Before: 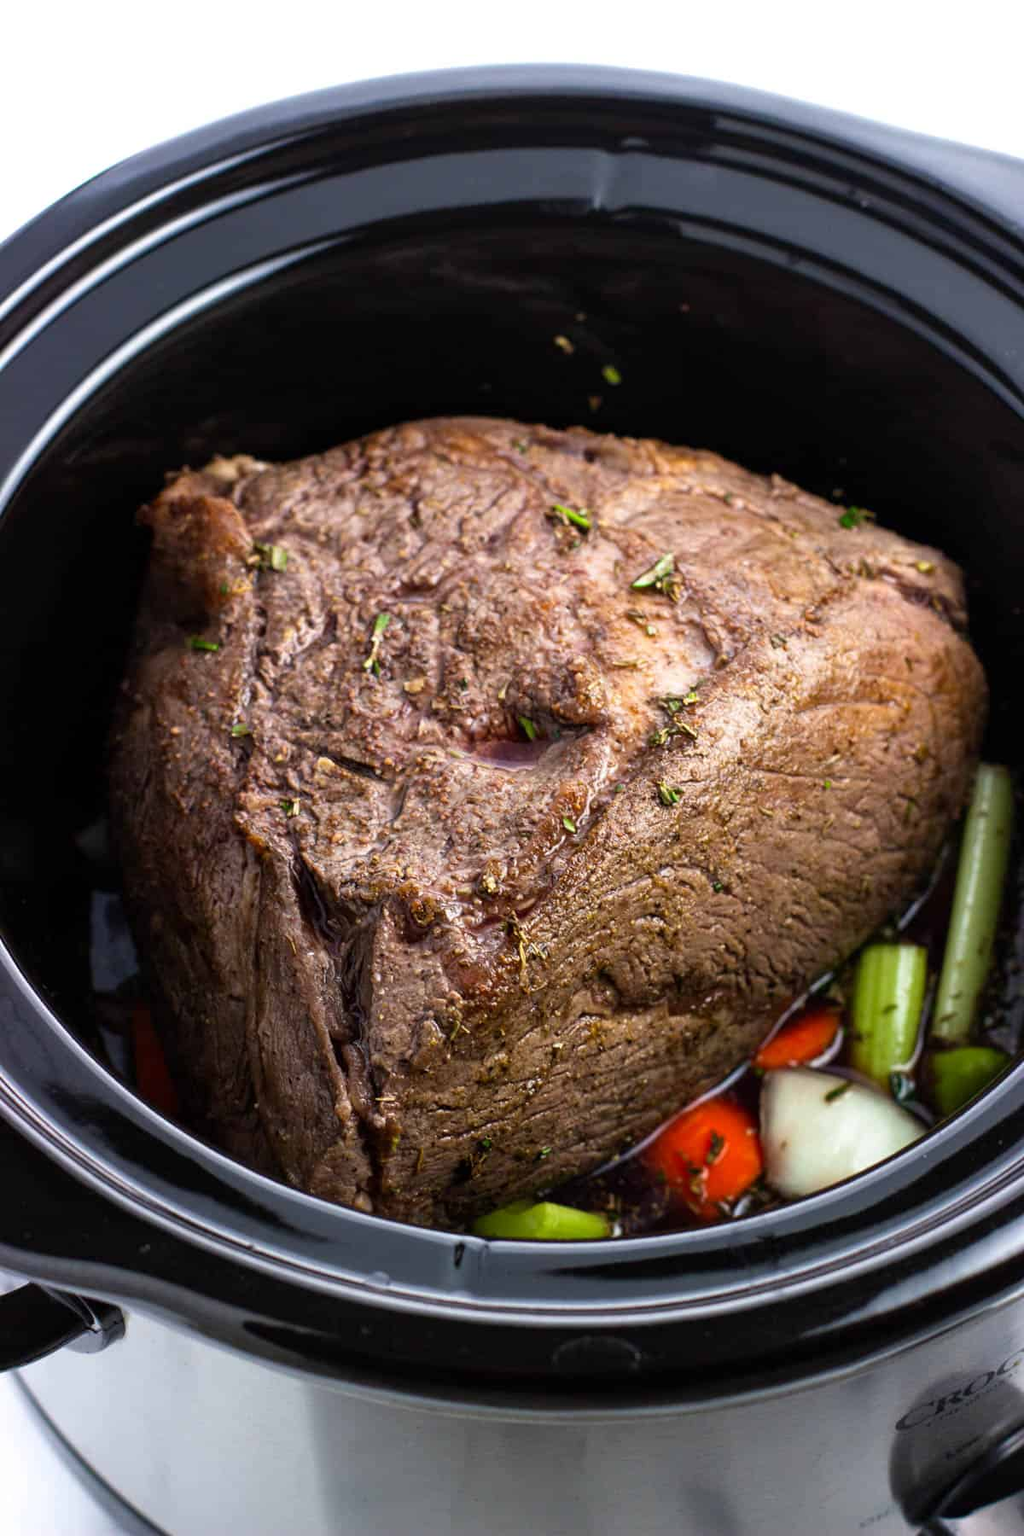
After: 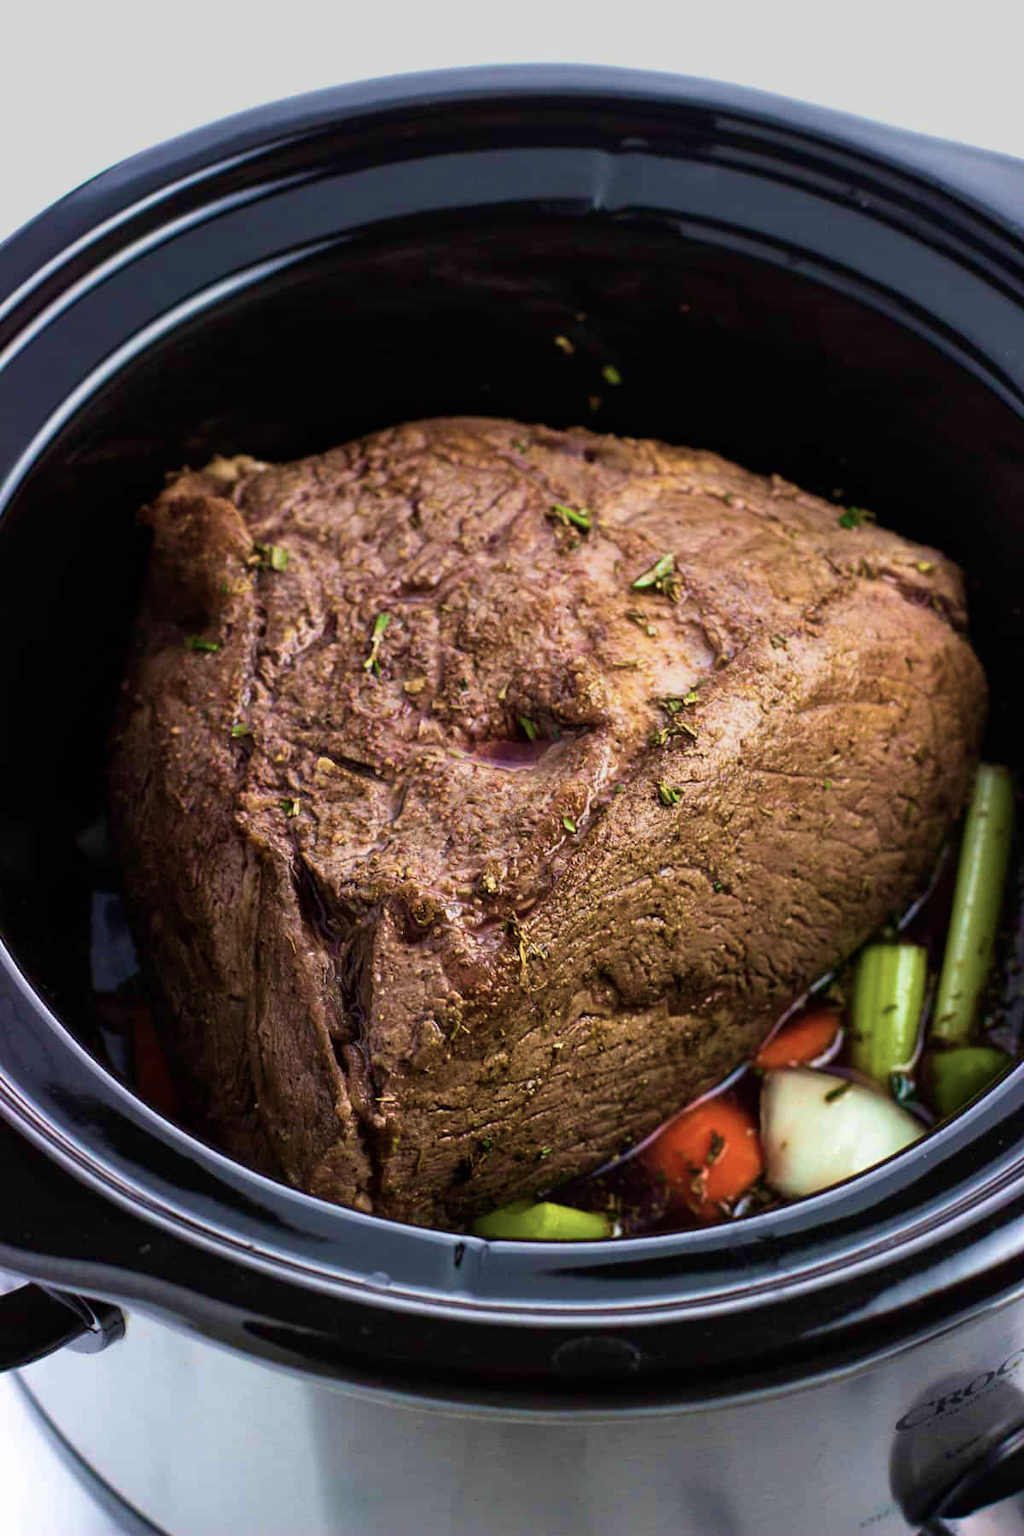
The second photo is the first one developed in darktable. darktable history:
contrast brightness saturation: contrast 0.06, brightness -0.01, saturation -0.23
velvia: strength 75%
graduated density: on, module defaults
